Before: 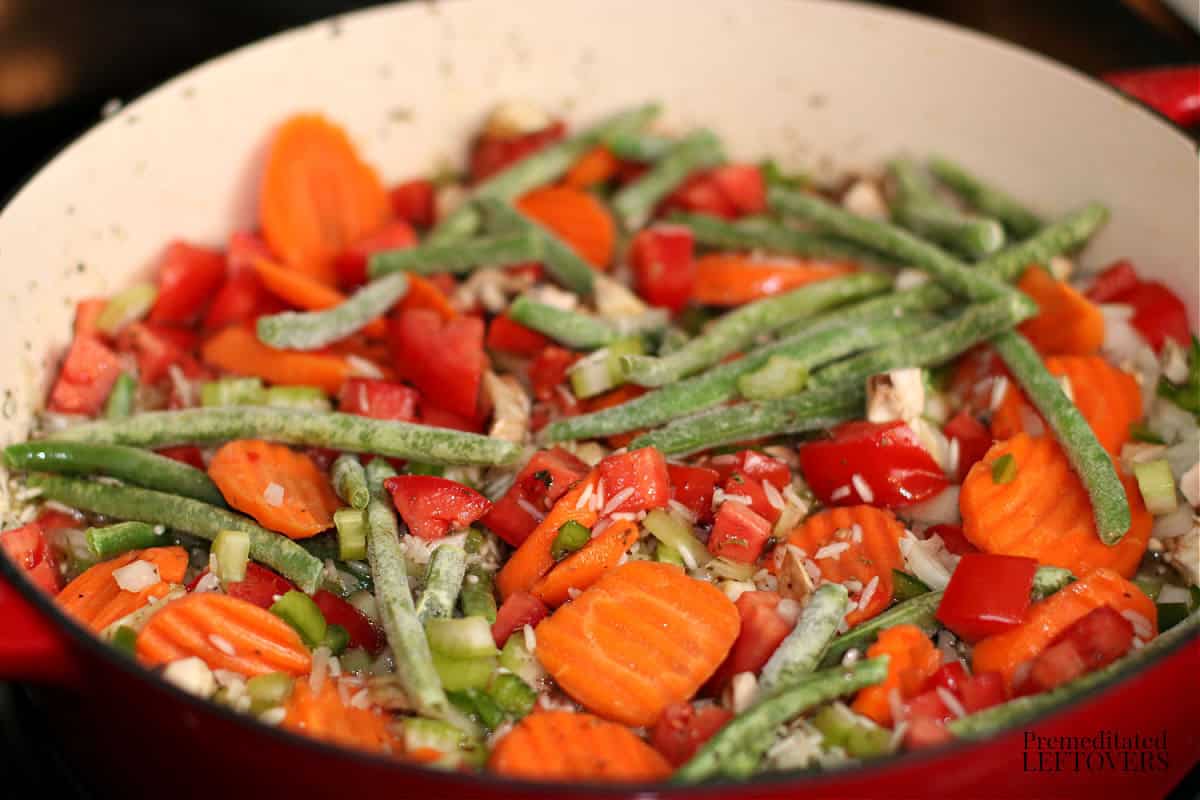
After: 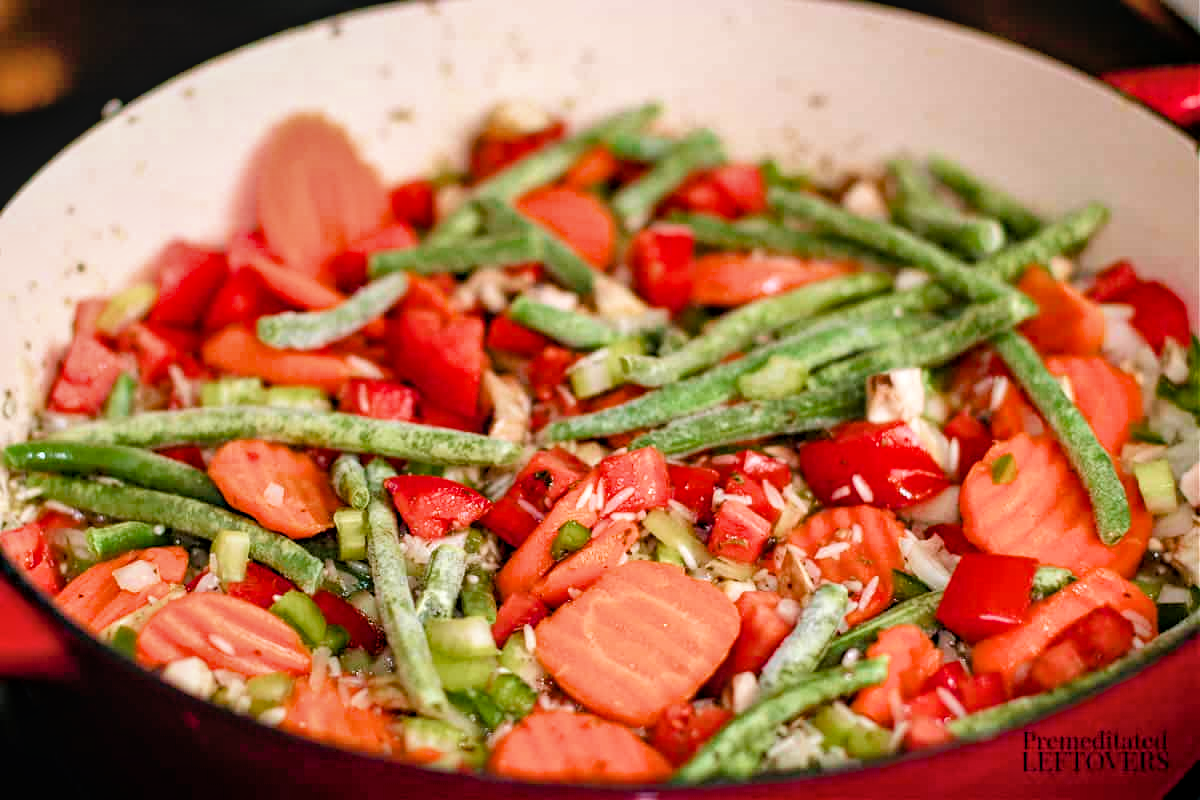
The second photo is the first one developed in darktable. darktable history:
local contrast: on, module defaults
color calibration: illuminant as shot in camera, x 0.358, y 0.373, temperature 4628.91 K
haze removal: compatibility mode true, adaptive false
shadows and highlights: on, module defaults
velvia: on, module defaults
color balance rgb "Natrual Skin x Brilliance": perceptual saturation grading › global saturation 20%, perceptual saturation grading › highlights -50%, perceptual saturation grading › shadows 30%, perceptual brilliance grading › global brilliance 10%, perceptual brilliance grading › shadows 15%
filmic rgb: black relative exposure -8.07 EV, white relative exposure 3 EV, hardness 5.35, contrast 1.25
